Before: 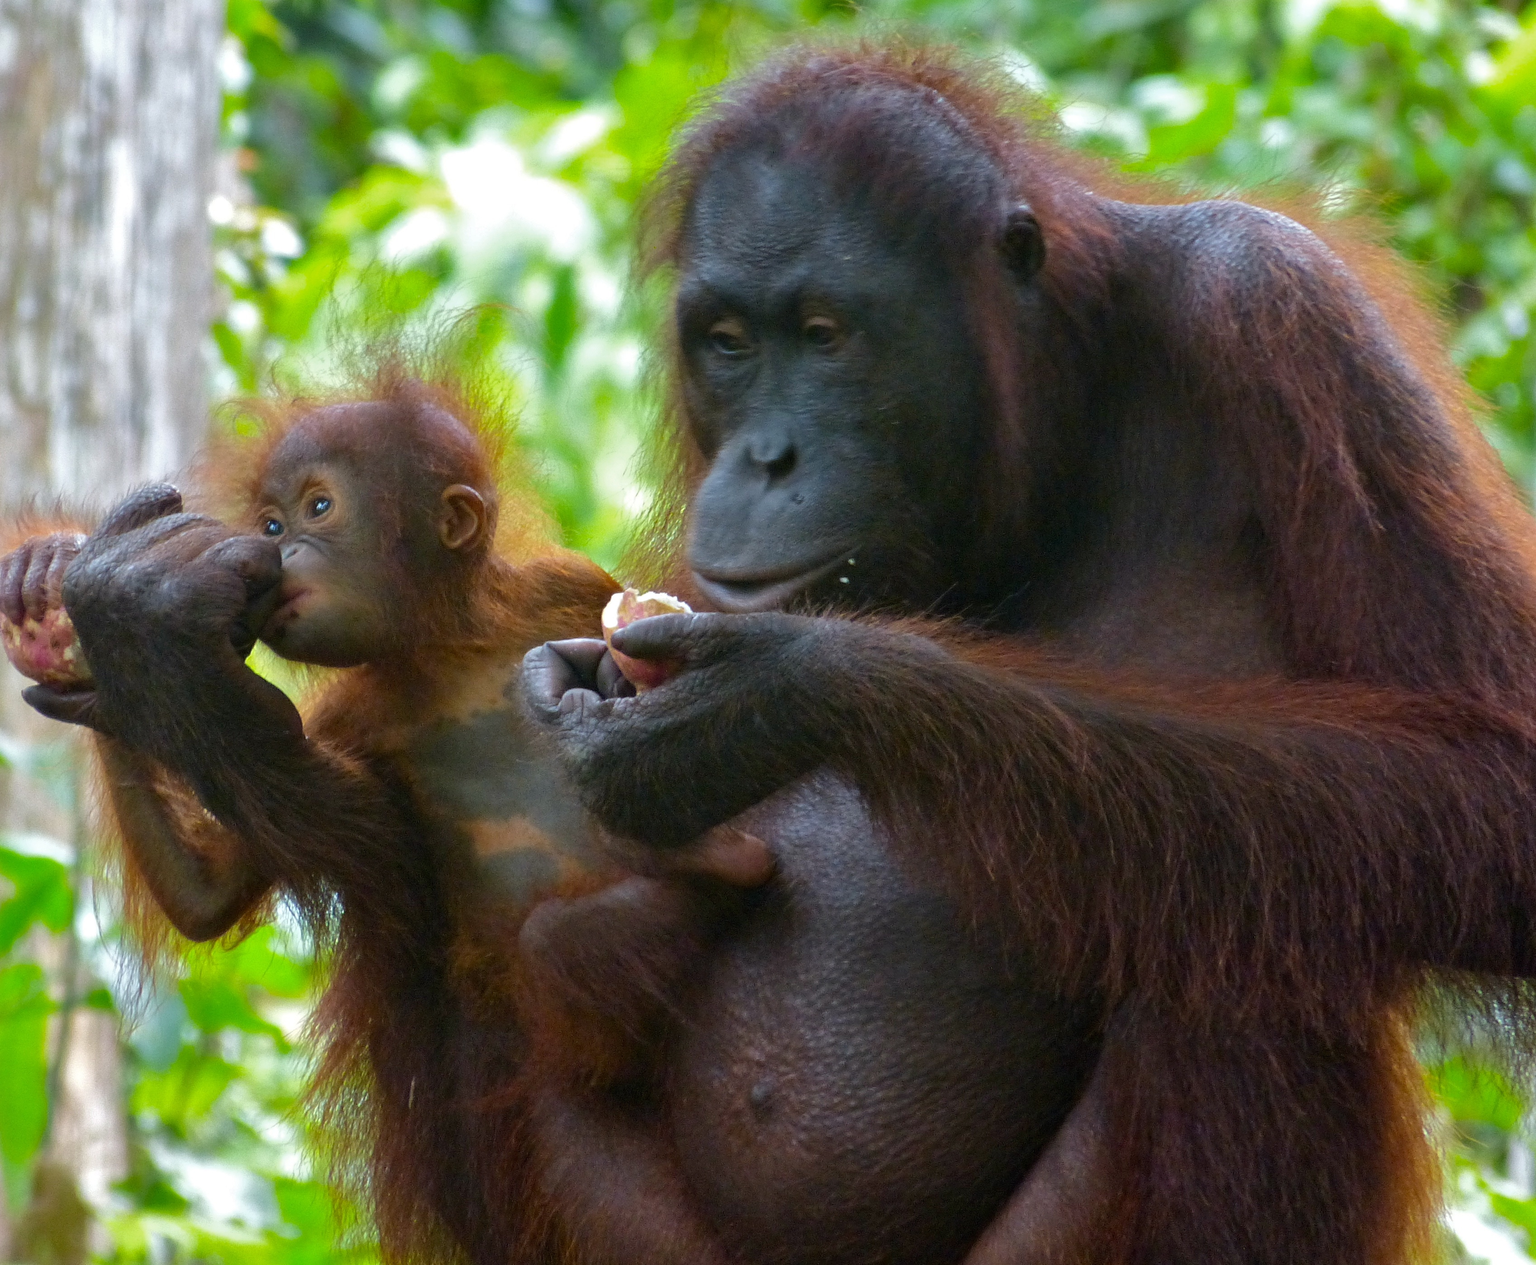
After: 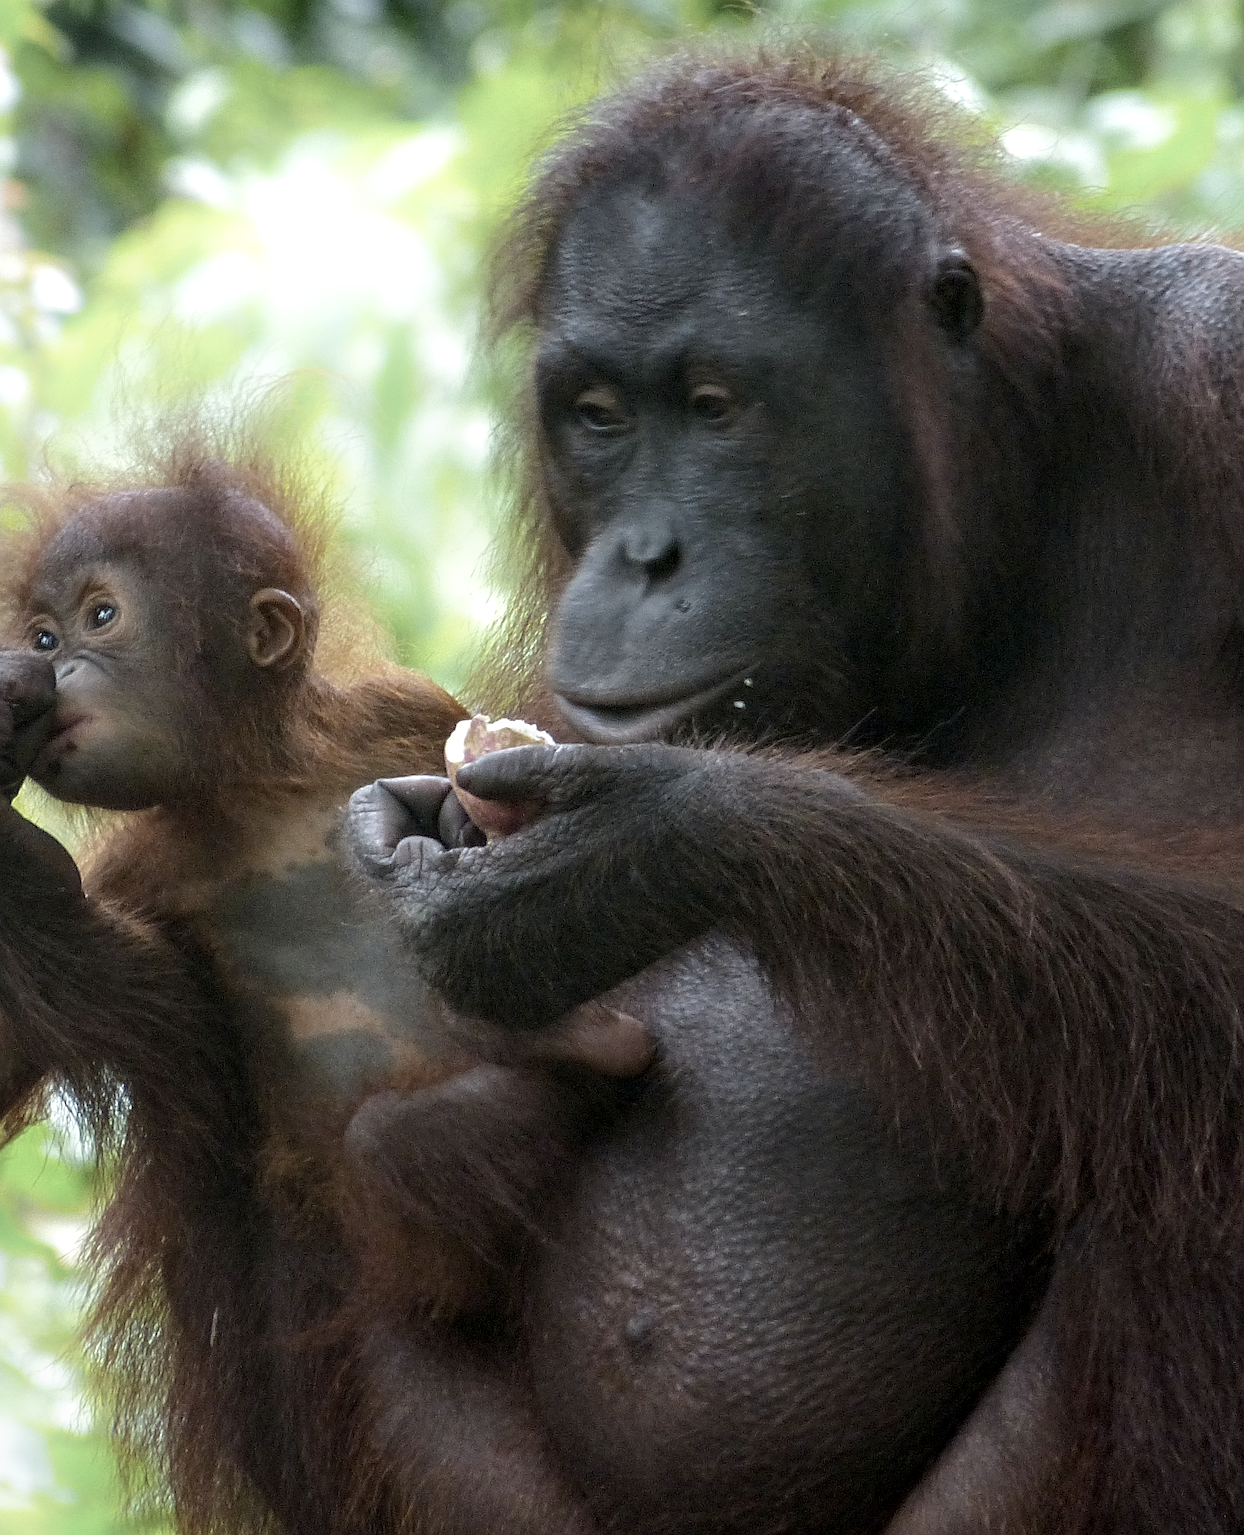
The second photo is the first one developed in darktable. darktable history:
crop: left 15.374%, right 17.916%
shadows and highlights: shadows -21.47, highlights 99.09, soften with gaussian
sharpen: on, module defaults
color correction: highlights b* -0.016, saturation 0.518
local contrast: detail 130%
